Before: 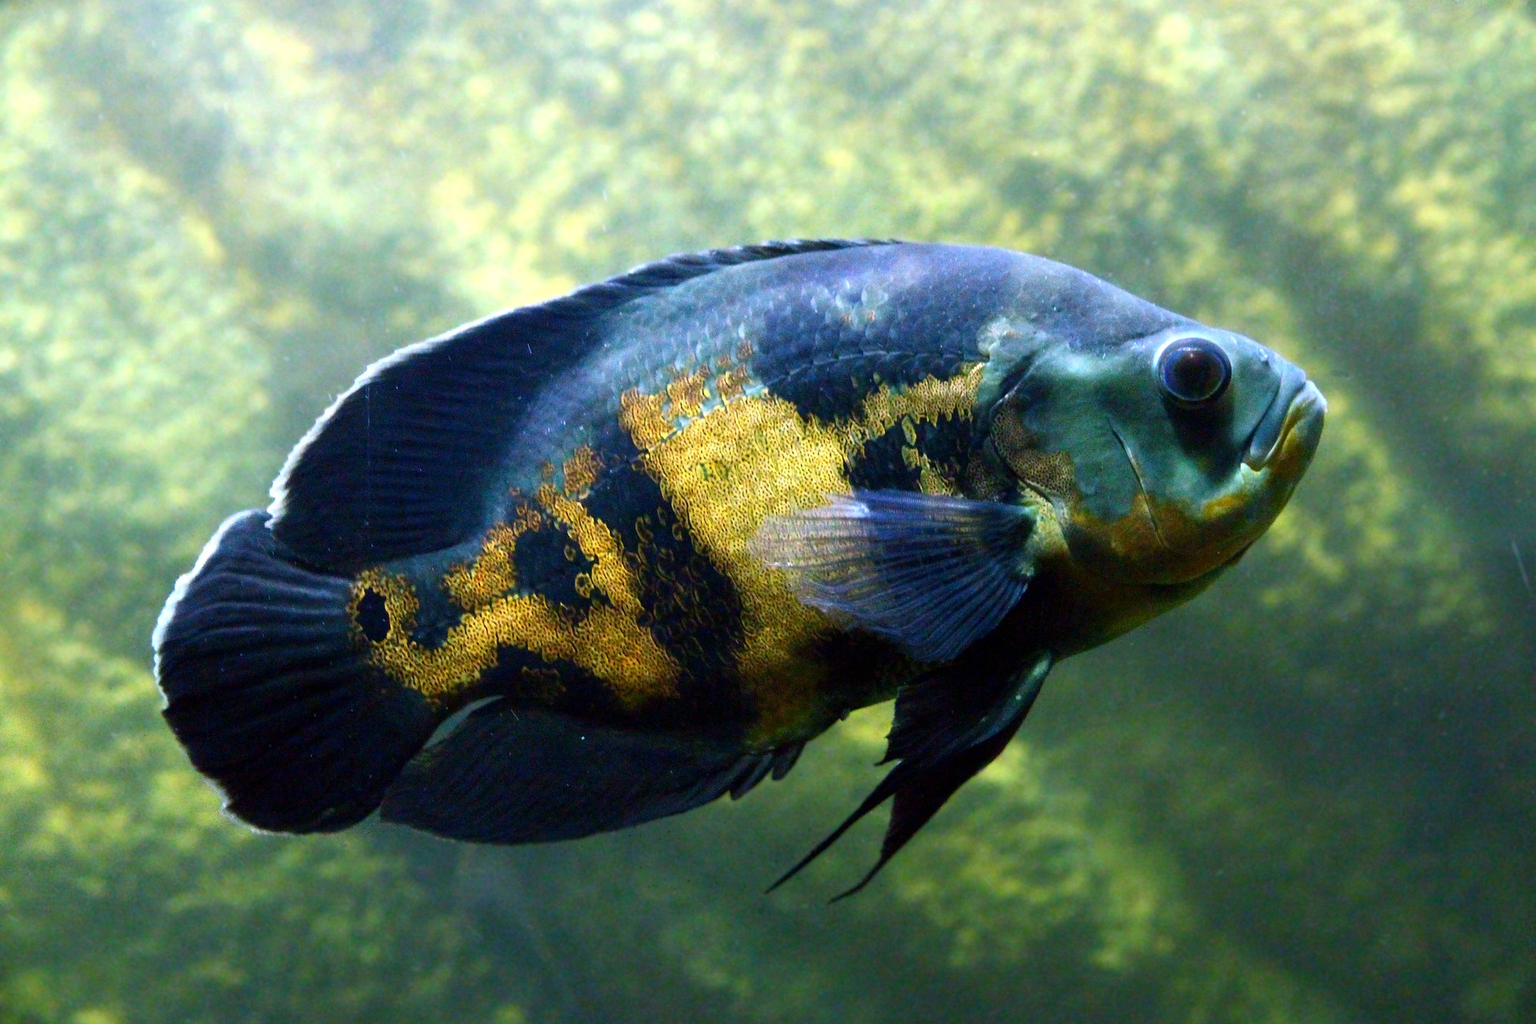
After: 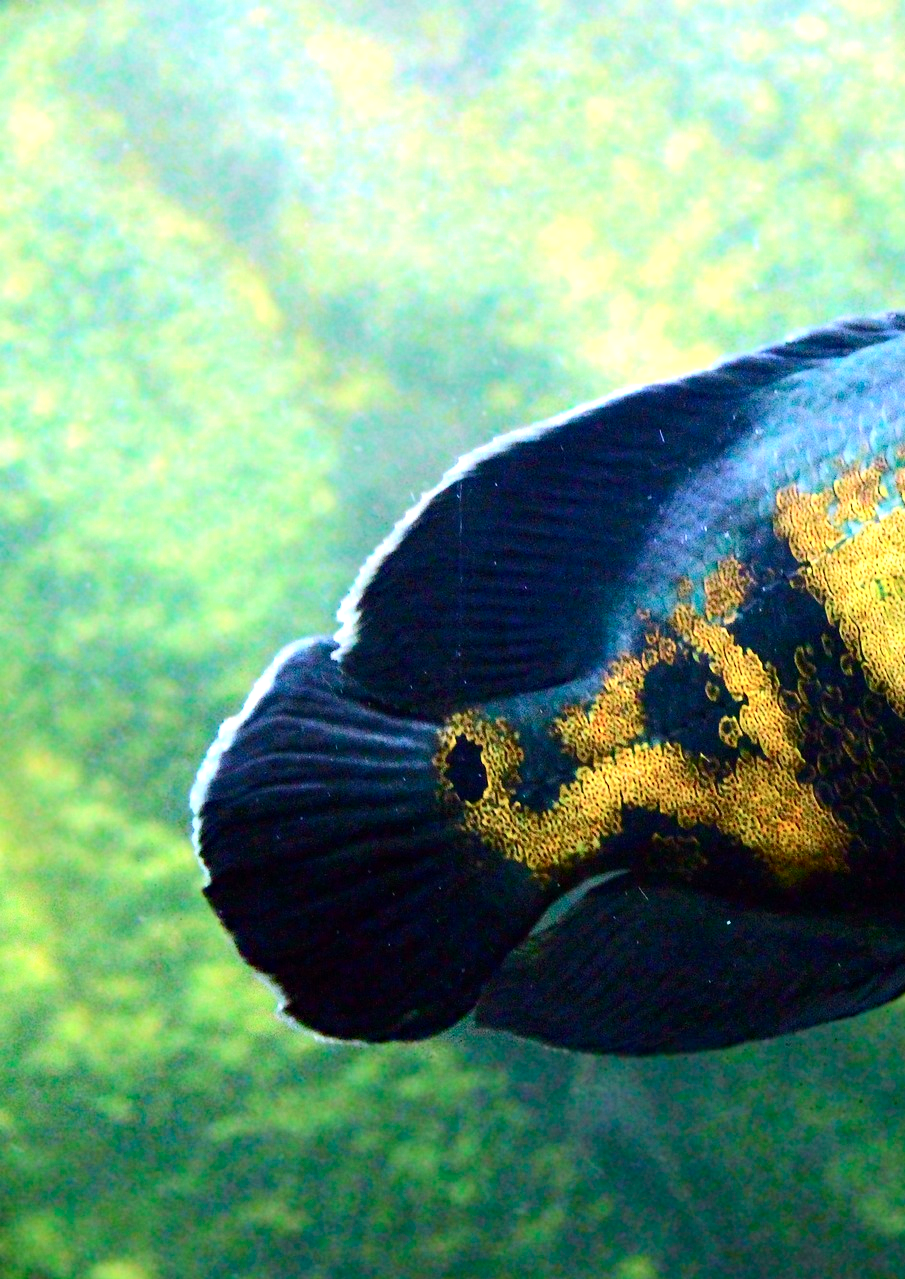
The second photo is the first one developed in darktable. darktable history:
tone curve: curves: ch0 [(0, 0) (0.051, 0.03) (0.096, 0.071) (0.251, 0.234) (0.461, 0.515) (0.605, 0.692) (0.761, 0.824) (0.881, 0.907) (1, 0.984)]; ch1 [(0, 0) (0.1, 0.038) (0.318, 0.243) (0.399, 0.351) (0.478, 0.469) (0.499, 0.499) (0.534, 0.541) (0.567, 0.592) (0.601, 0.629) (0.666, 0.7) (1, 1)]; ch2 [(0, 0) (0.453, 0.45) (0.479, 0.483) (0.504, 0.499) (0.52, 0.519) (0.541, 0.559) (0.601, 0.622) (0.824, 0.815) (1, 1)], color space Lab, independent channels, preserve colors none
haze removal: compatibility mode true, adaptive false
exposure: black level correction 0, exposure 0.499 EV, compensate highlight preservation false
crop and rotate: left 0.041%, top 0%, right 52.801%
